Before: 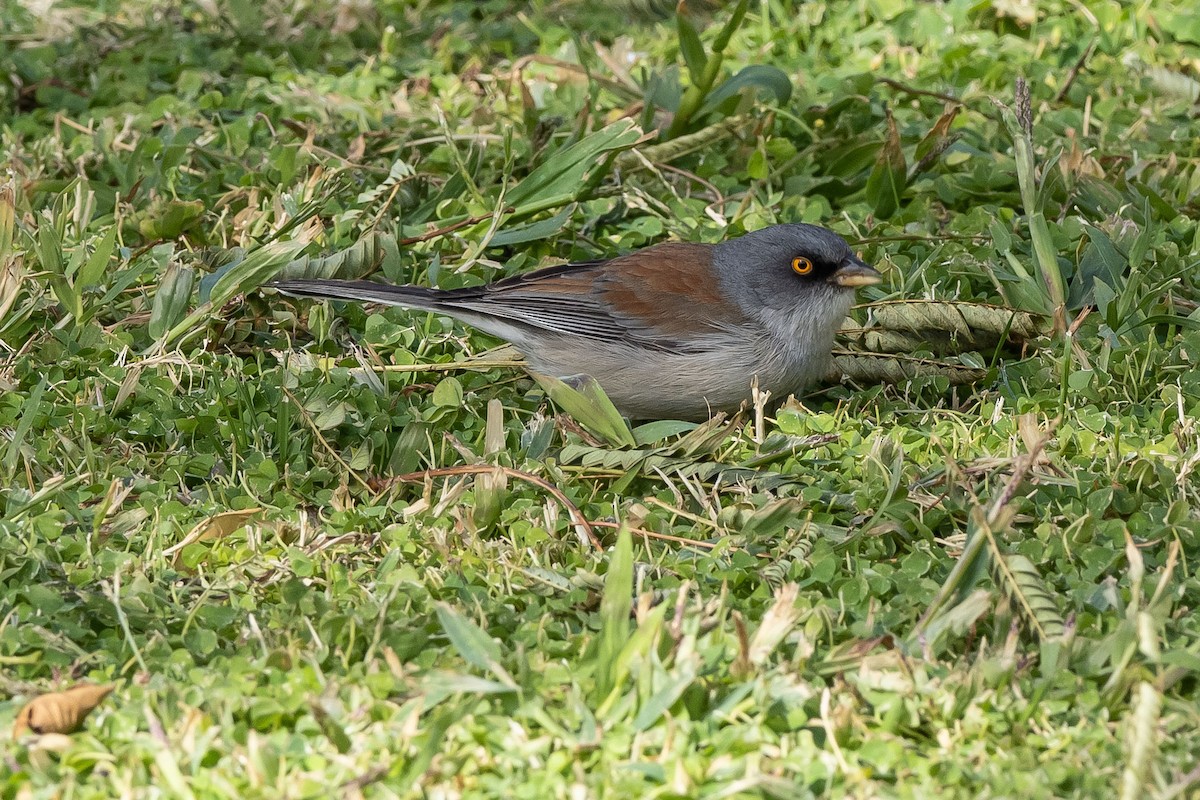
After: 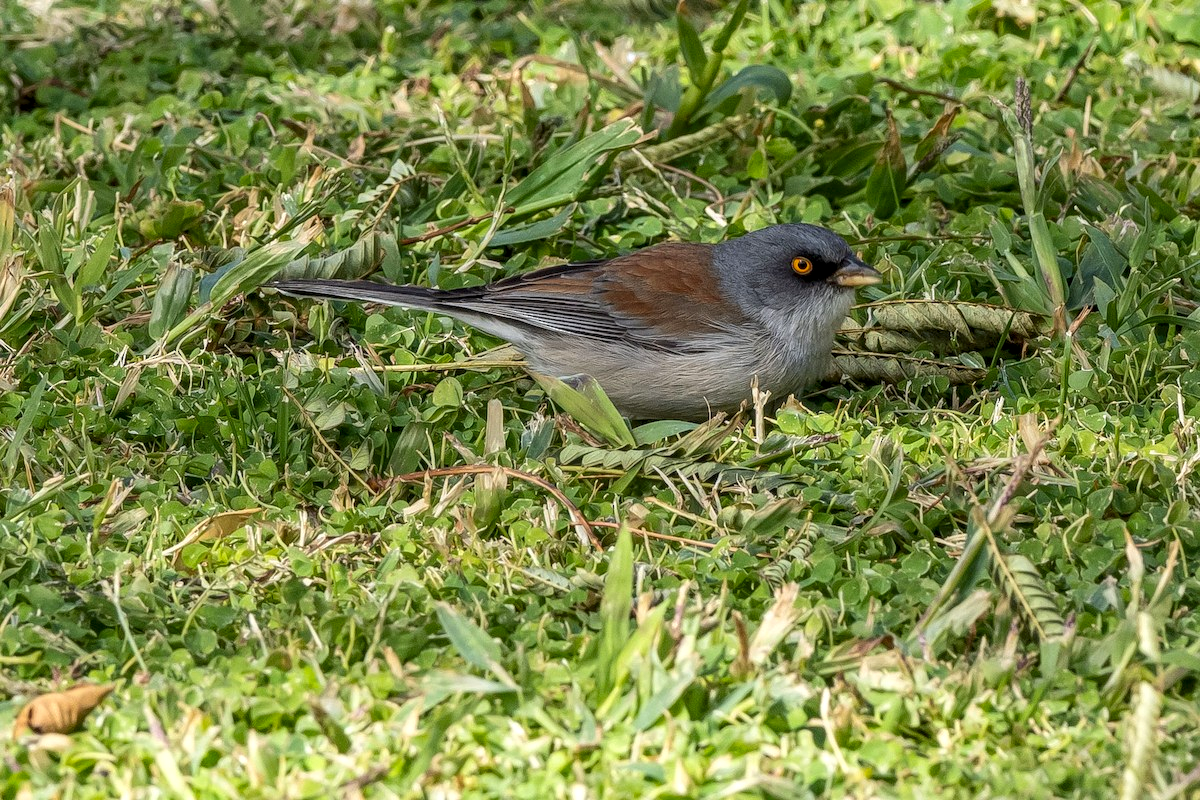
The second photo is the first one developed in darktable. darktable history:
local contrast: detail 130%
contrast brightness saturation: contrast 0.037, saturation 0.164
